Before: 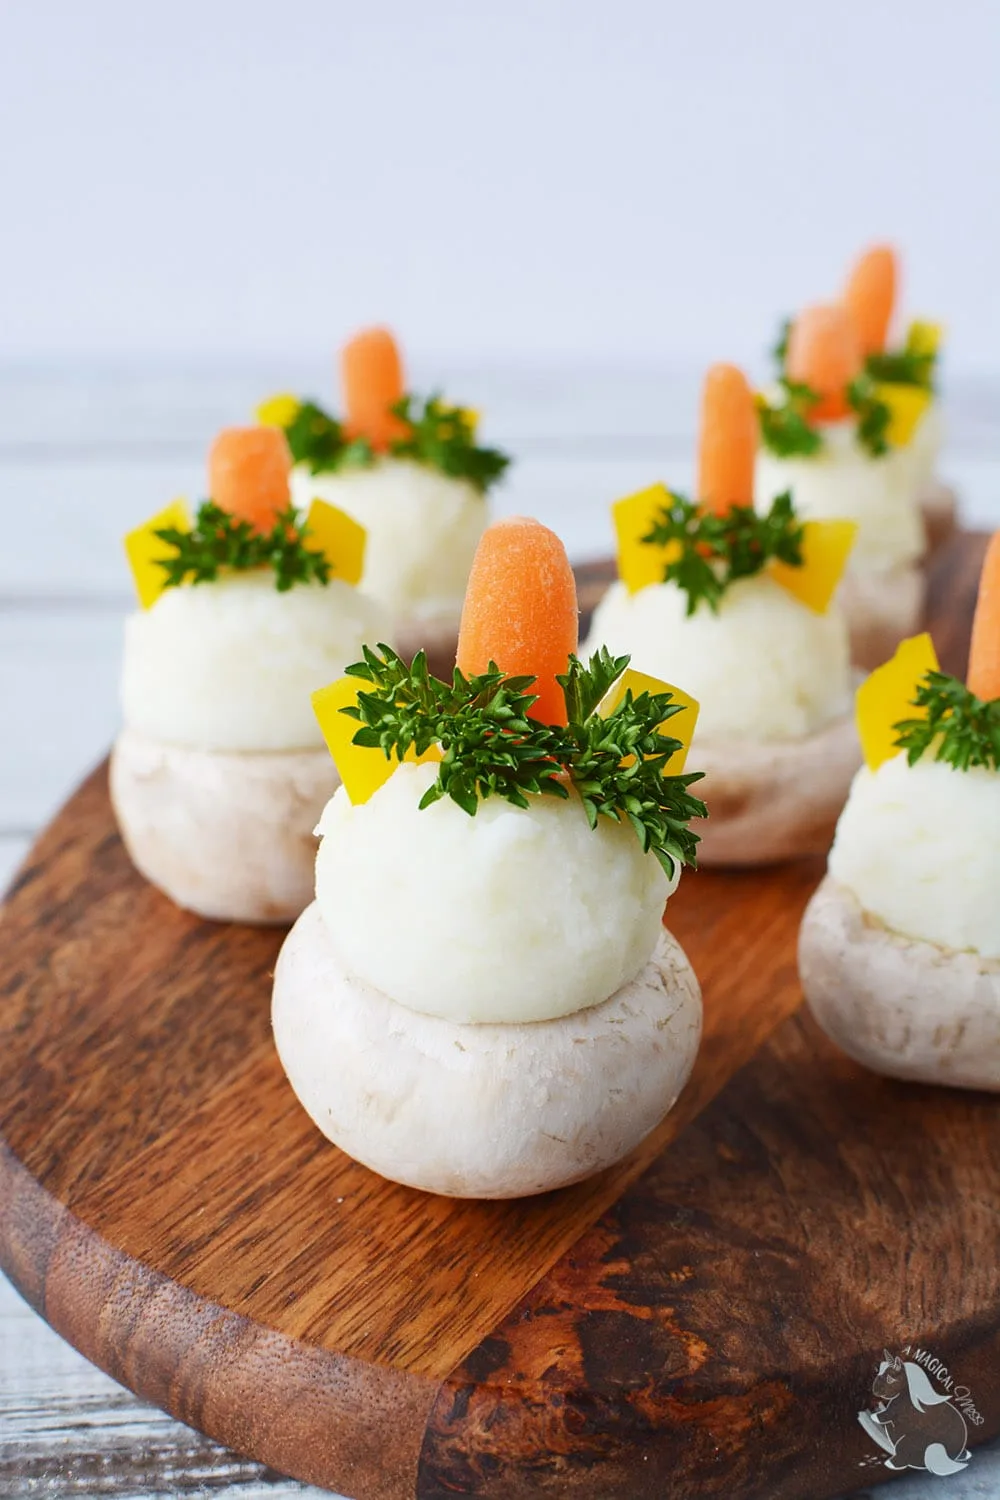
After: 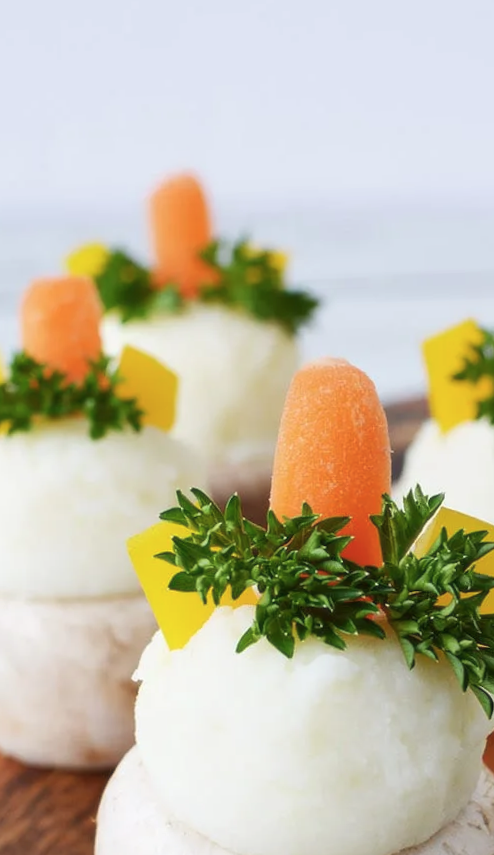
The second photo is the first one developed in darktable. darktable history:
rotate and perspective: rotation -1.32°, lens shift (horizontal) -0.031, crop left 0.015, crop right 0.985, crop top 0.047, crop bottom 0.982
soften: size 10%, saturation 50%, brightness 0.2 EV, mix 10%
crop: left 17.835%, top 7.675%, right 32.881%, bottom 32.213%
